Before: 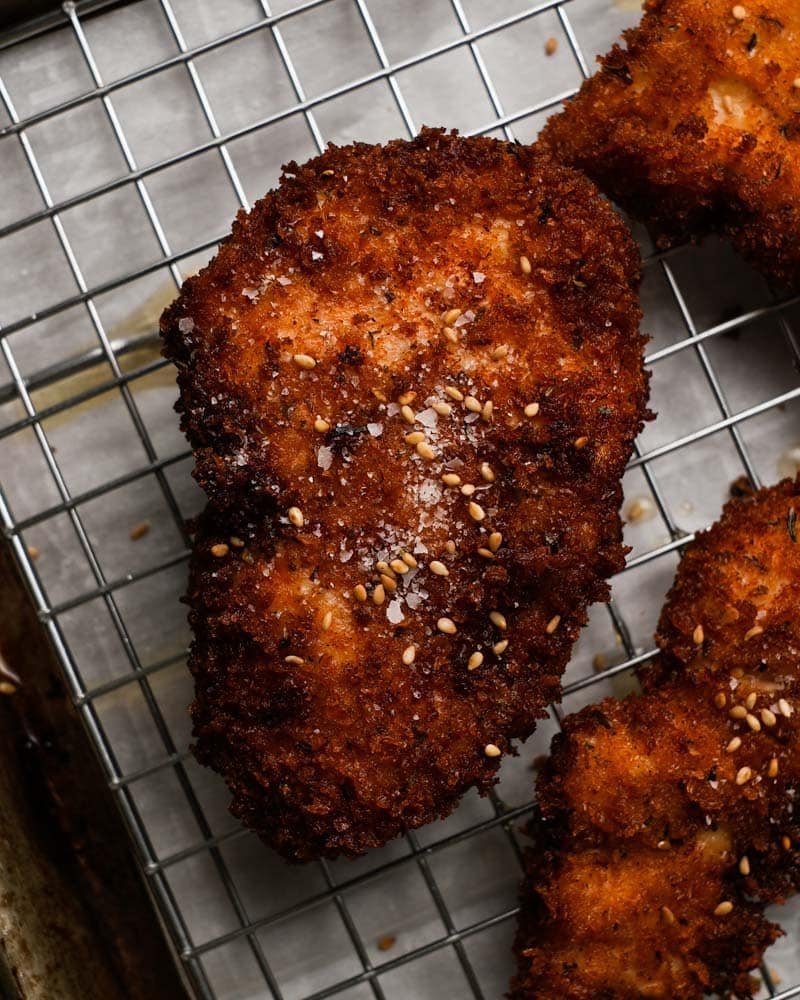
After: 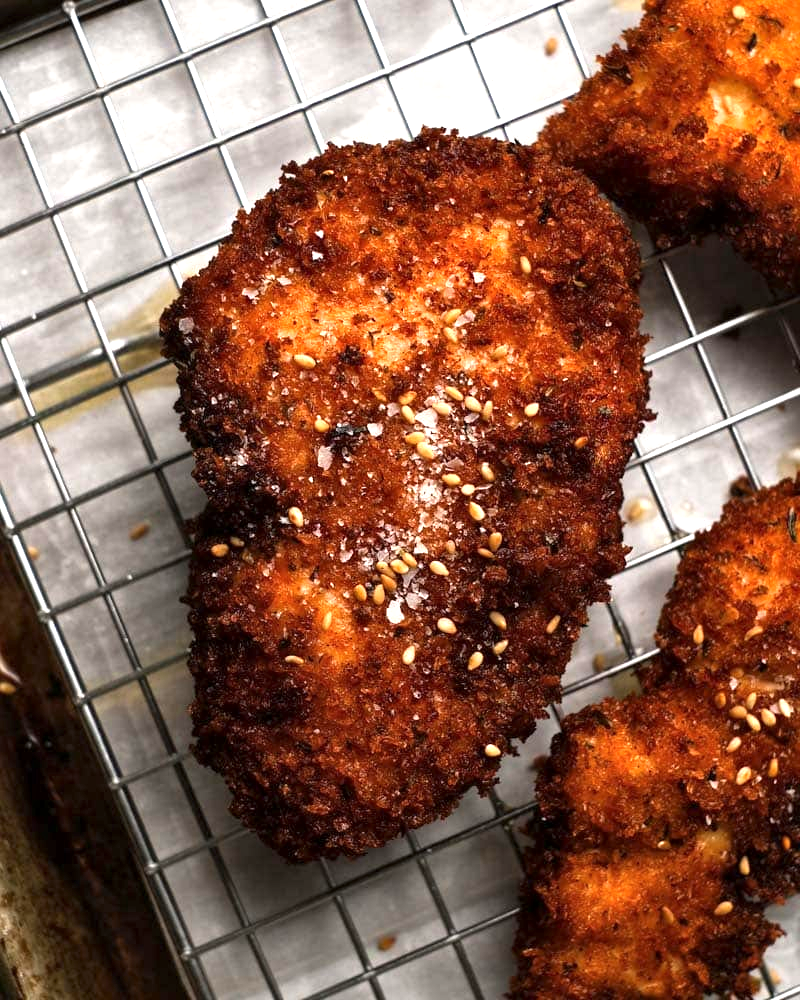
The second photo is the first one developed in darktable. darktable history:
exposure: black level correction 0, exposure 1 EV, compensate highlight preservation false
local contrast: mode bilateral grid, contrast 20, coarseness 50, detail 120%, midtone range 0.2
tone equalizer: on, module defaults
